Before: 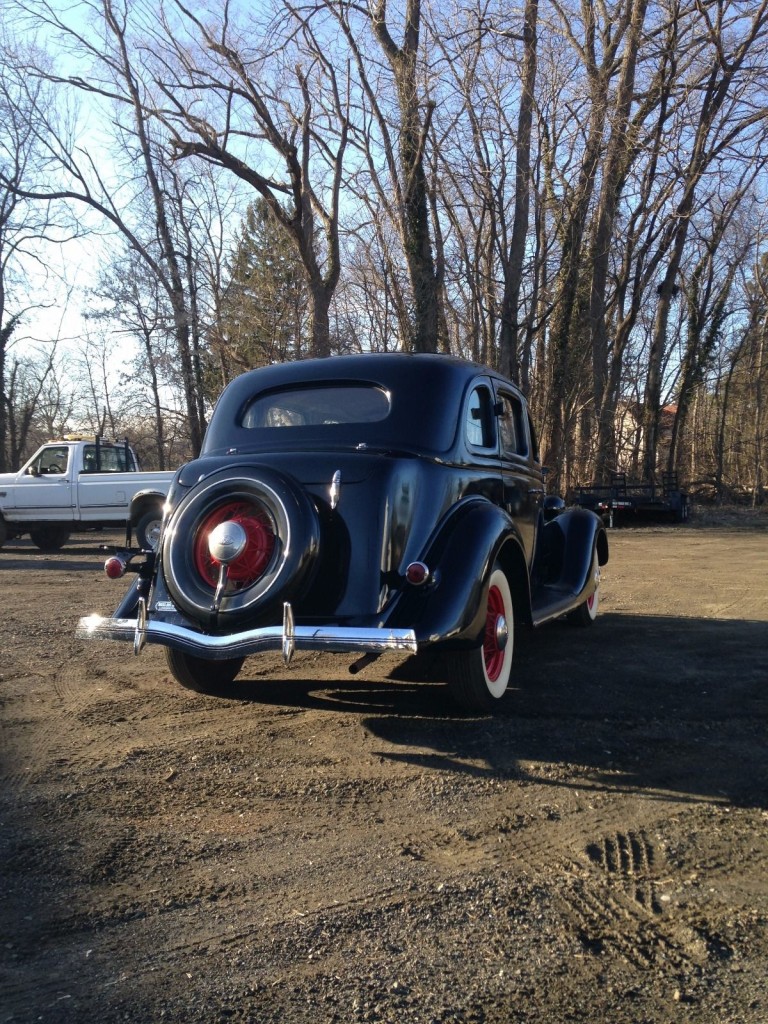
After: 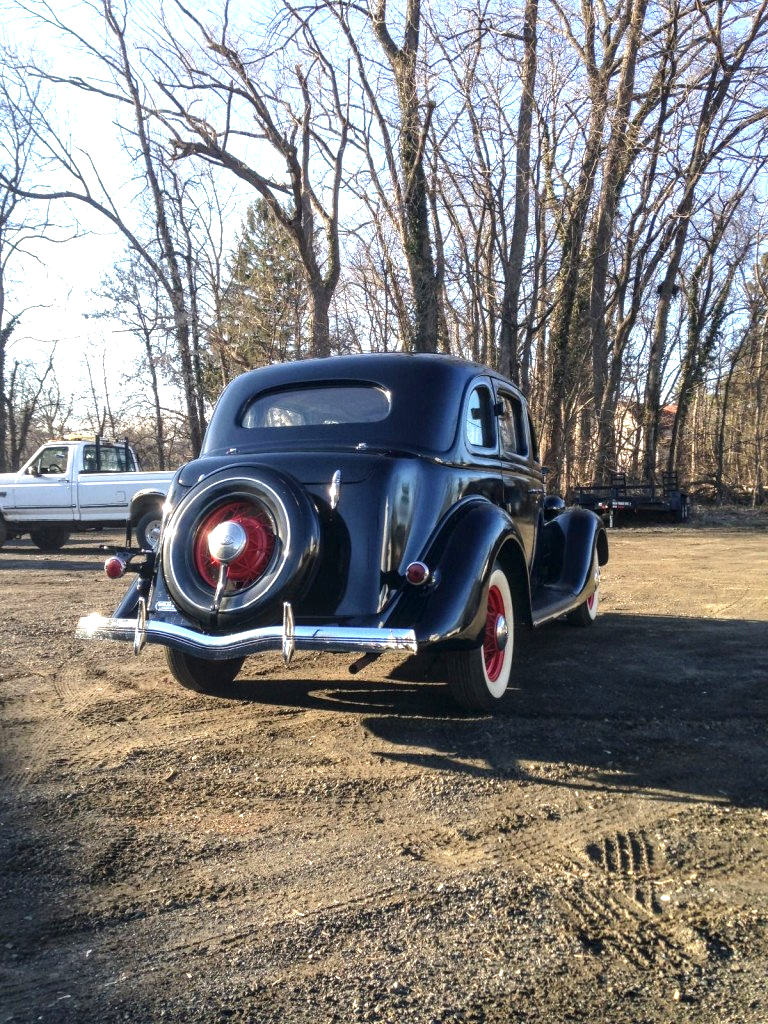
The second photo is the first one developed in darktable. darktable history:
local contrast: detail 130%
exposure: black level correction 0, exposure 0.952 EV, compensate highlight preservation false
